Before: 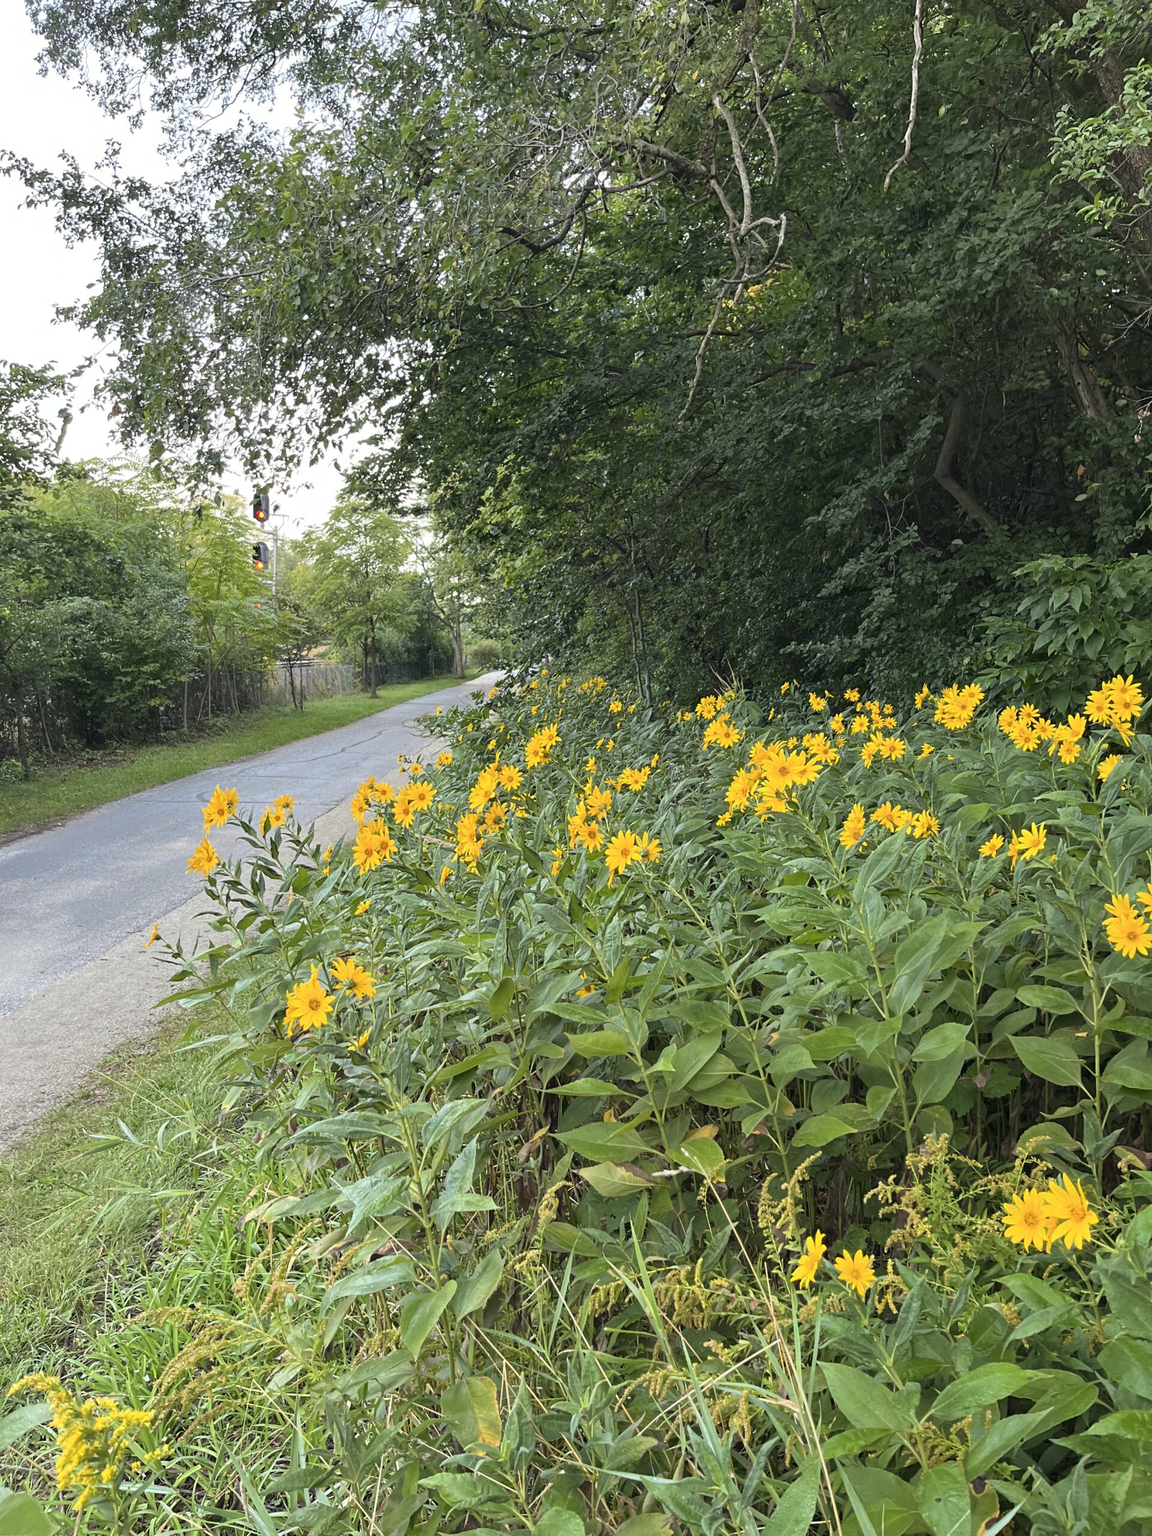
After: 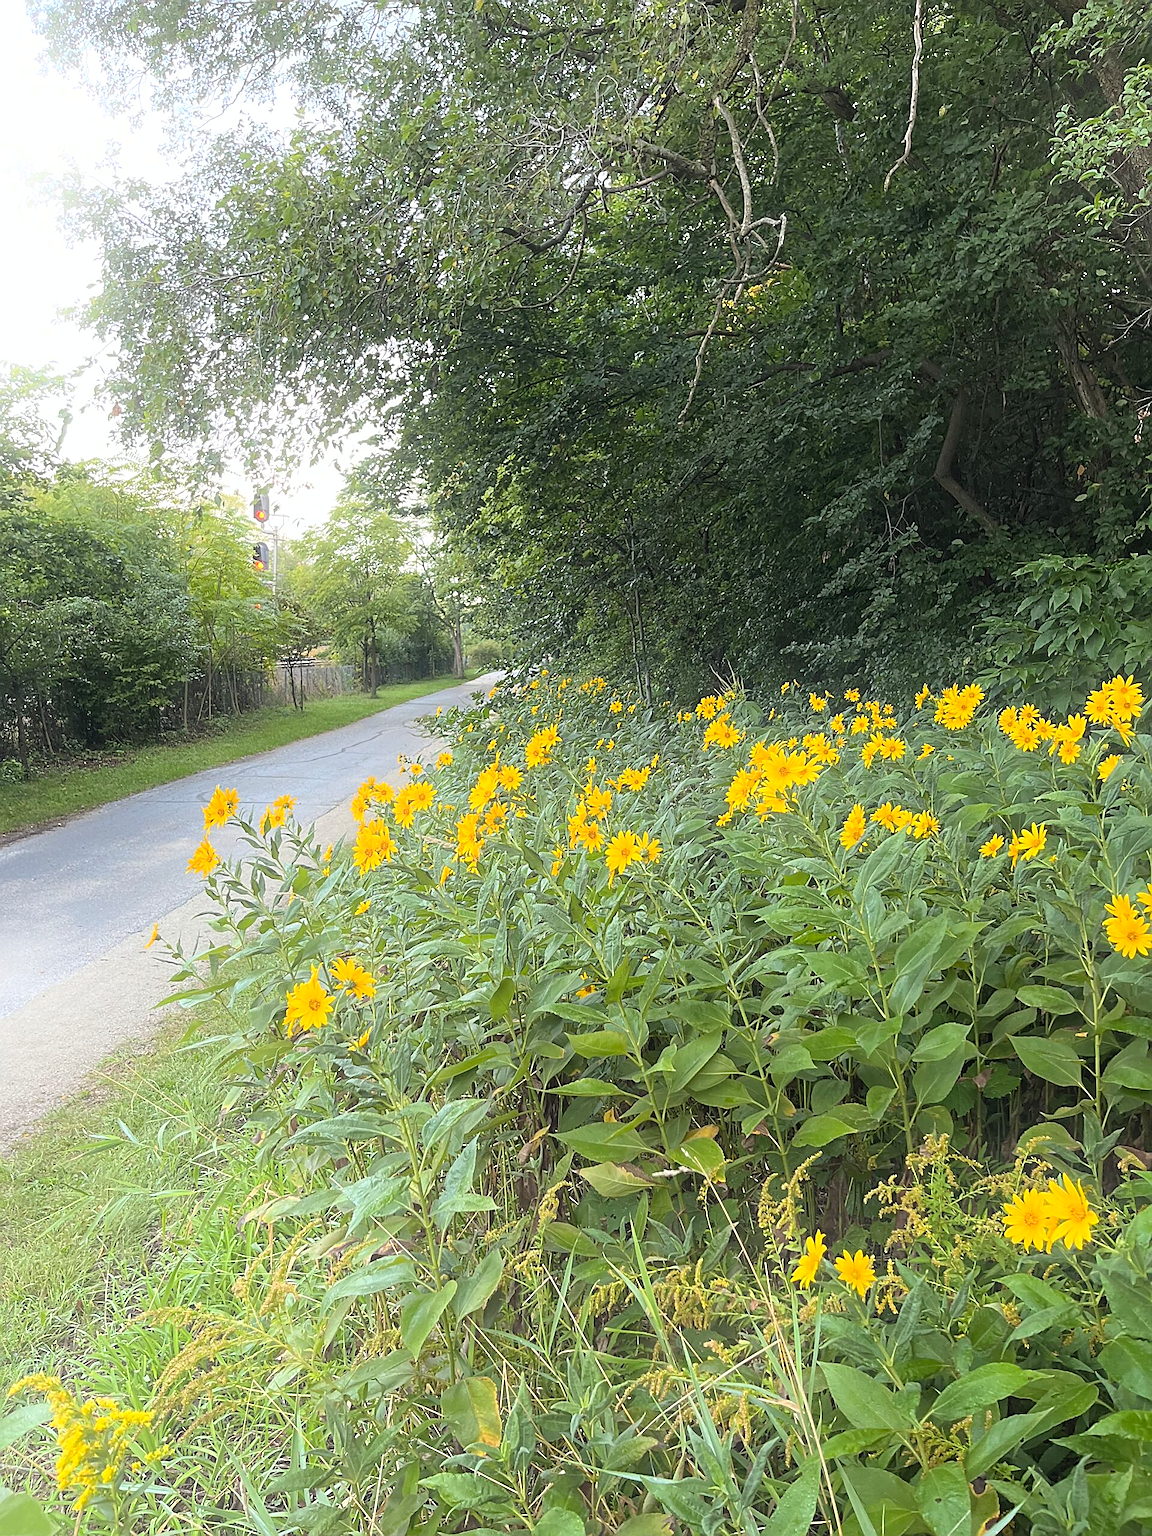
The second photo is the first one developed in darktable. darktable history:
bloom: on, module defaults
sharpen: radius 1.4, amount 1.25, threshold 0.7
